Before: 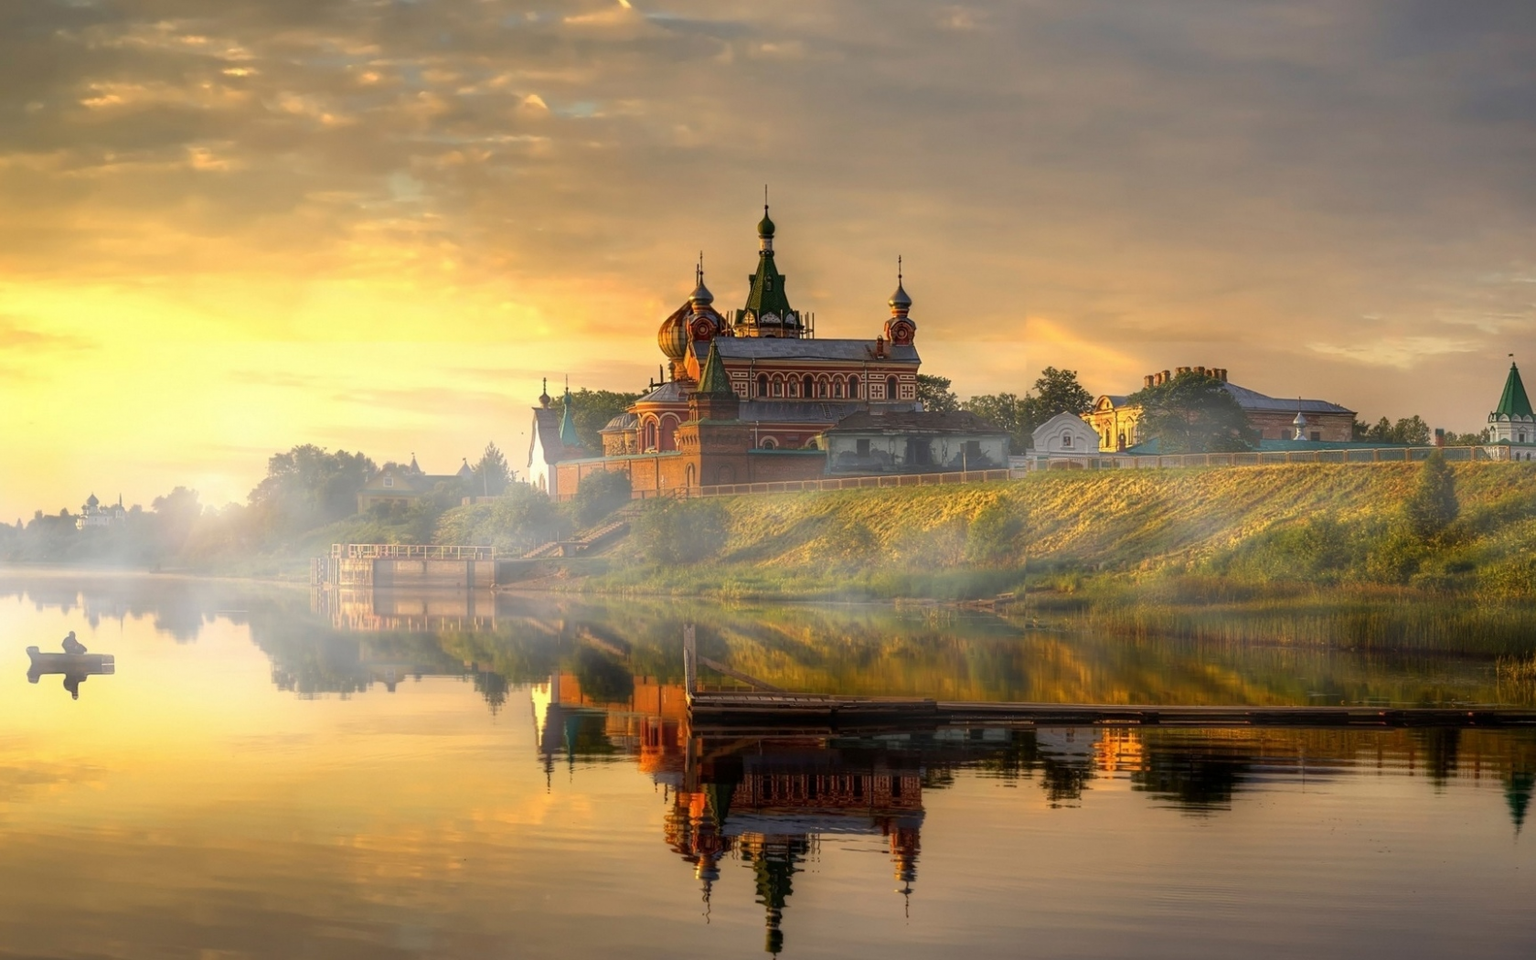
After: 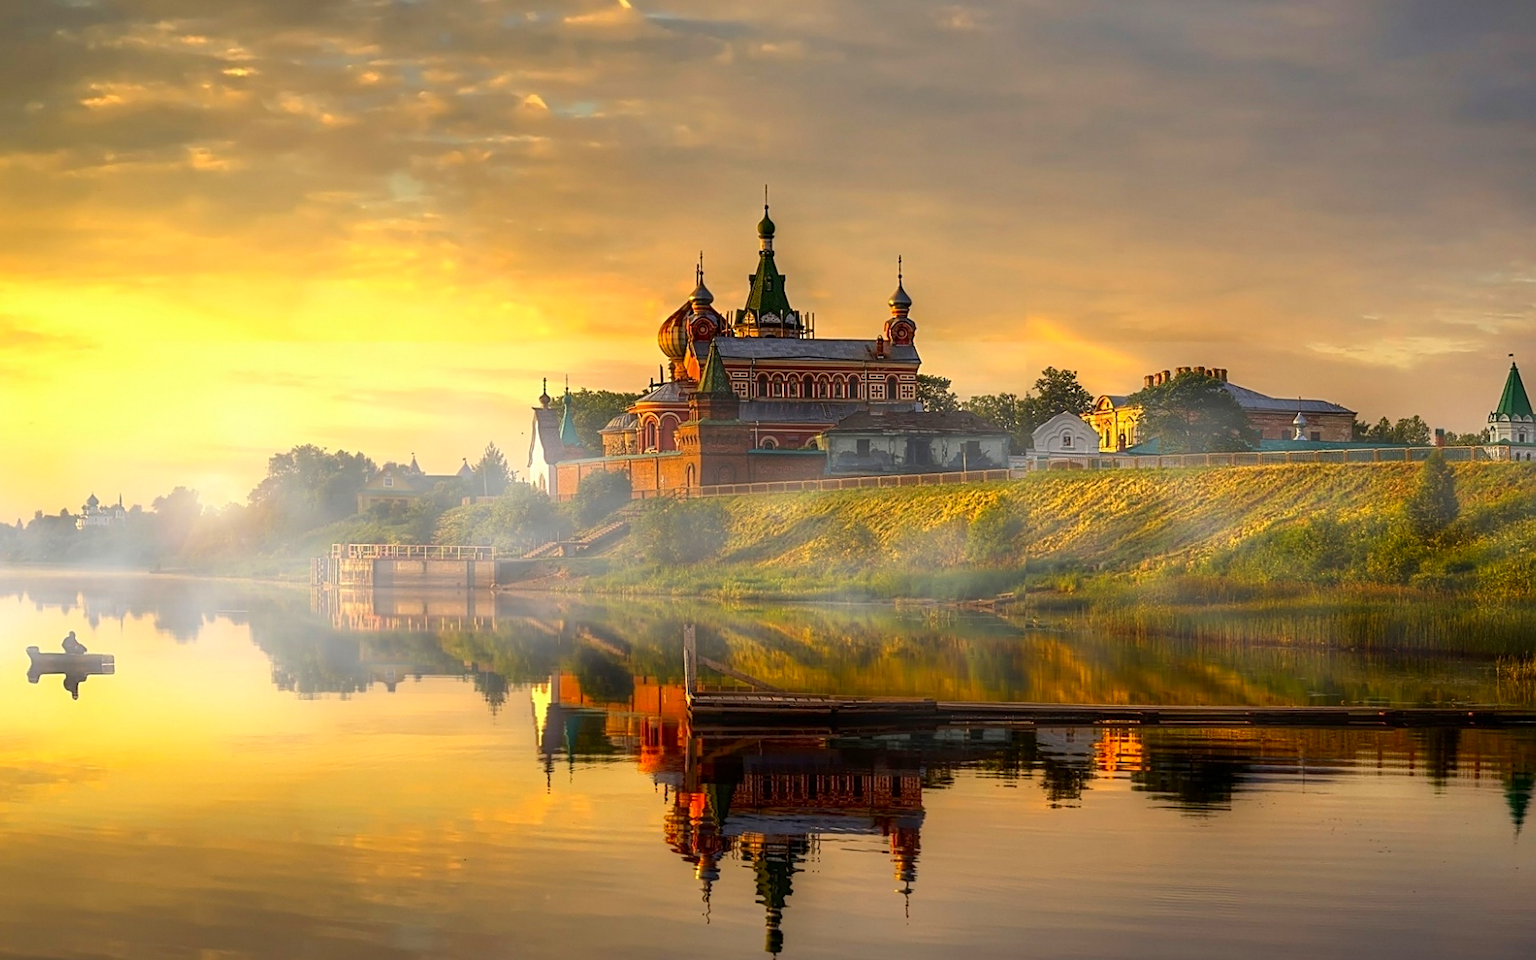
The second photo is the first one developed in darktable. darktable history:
sharpen: on, module defaults
contrast brightness saturation: contrast 0.09, saturation 0.28
